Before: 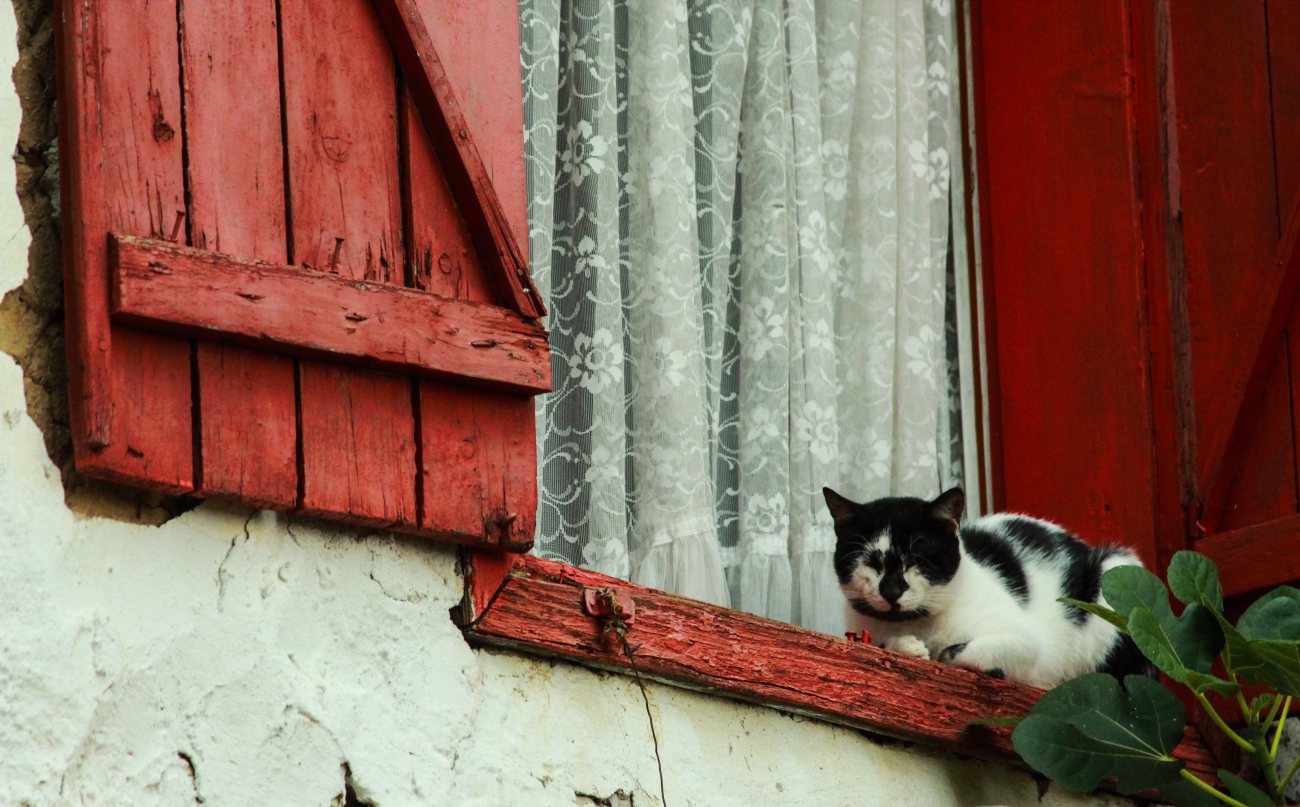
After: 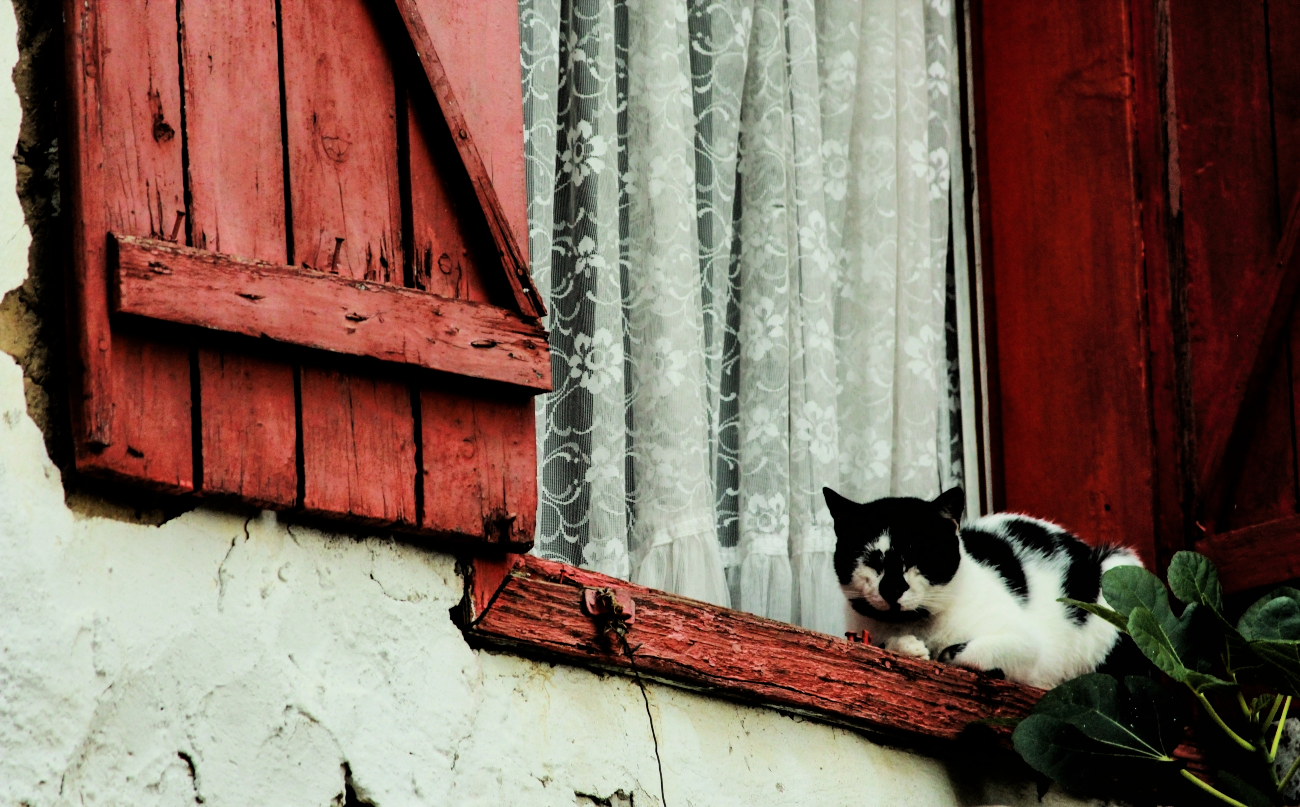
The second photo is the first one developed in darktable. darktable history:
shadows and highlights: shadows 32.83, highlights -47.7, soften with gaussian
filmic rgb: black relative exposure -4 EV, white relative exposure 3 EV, hardness 3.02, contrast 1.5
